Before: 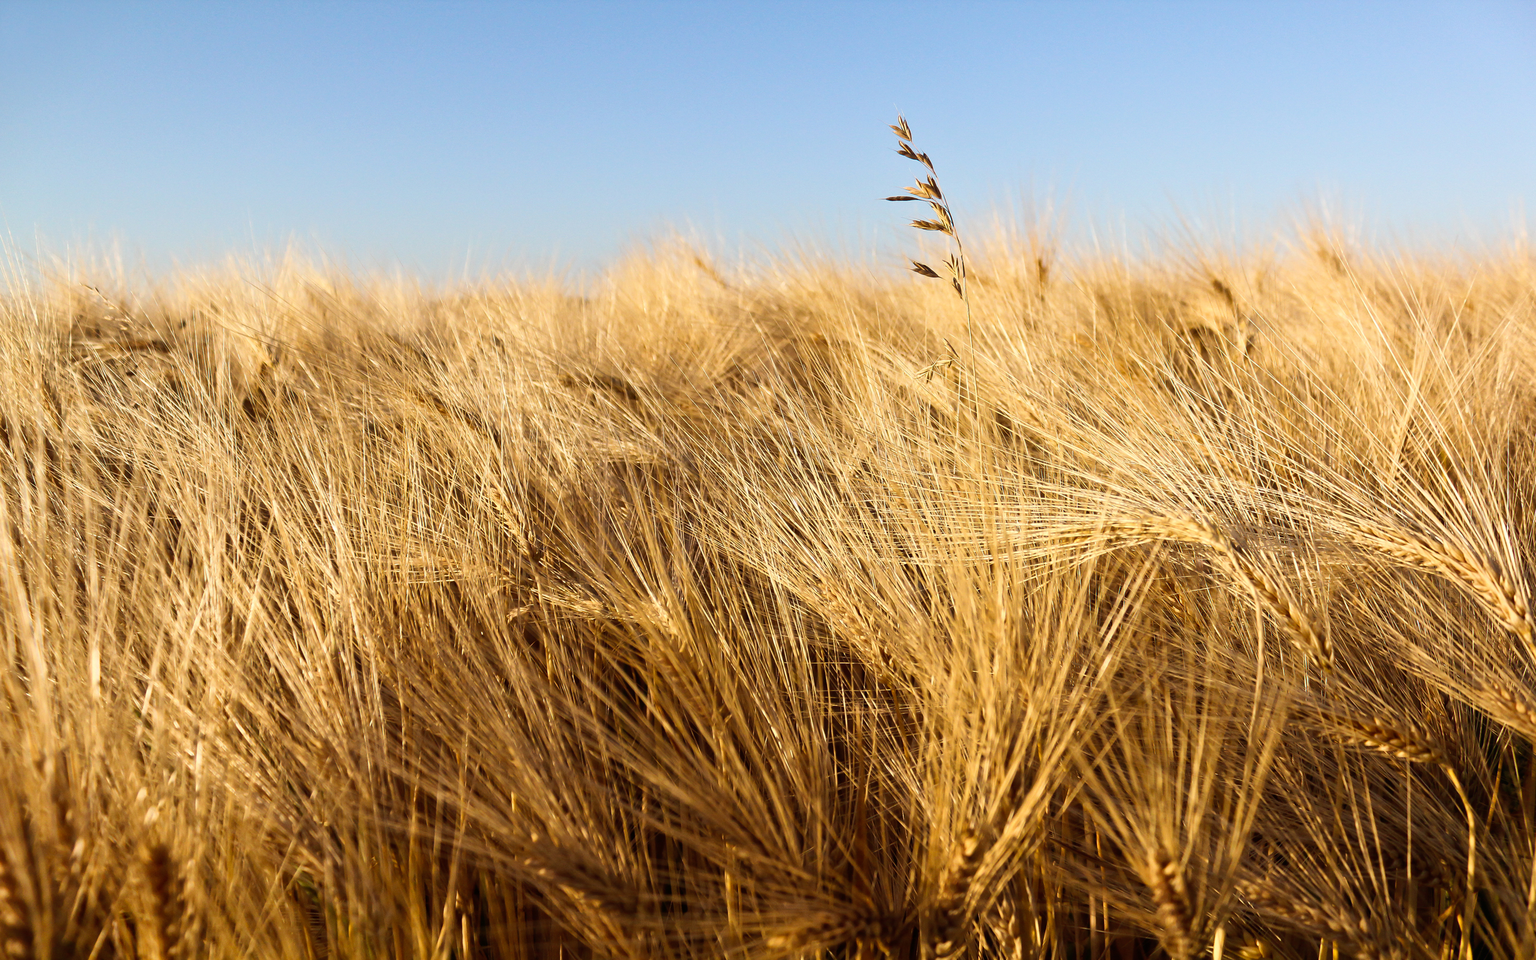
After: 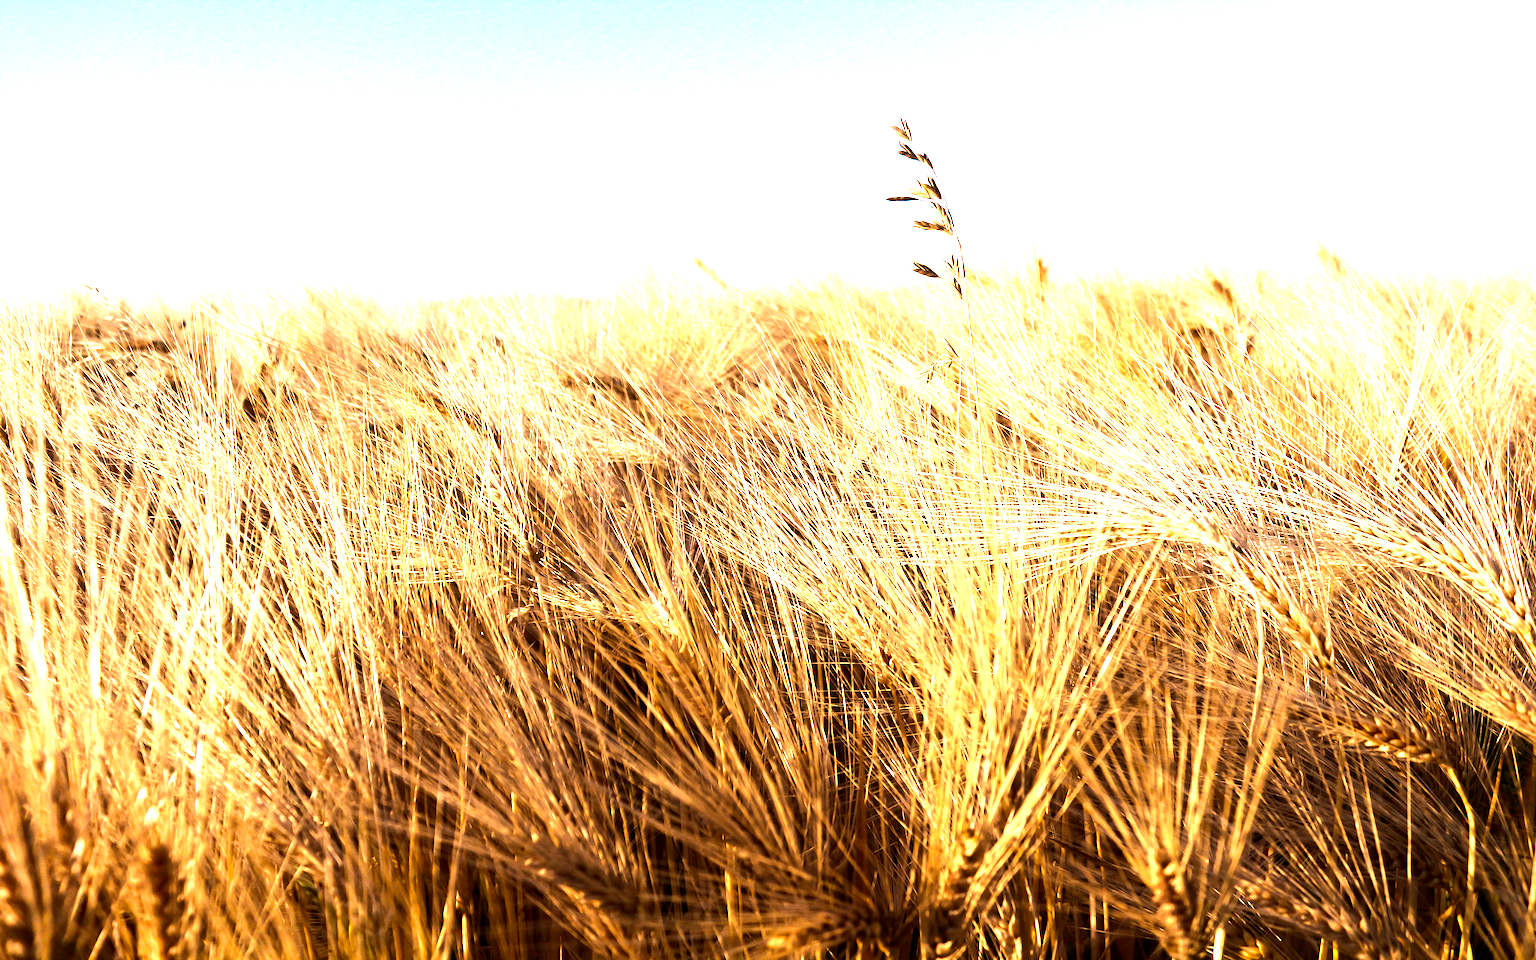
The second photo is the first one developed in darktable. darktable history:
white balance: red 1.066, blue 1.119
tone equalizer: -8 EV -0.75 EV, -7 EV -0.7 EV, -6 EV -0.6 EV, -5 EV -0.4 EV, -3 EV 0.4 EV, -2 EV 0.6 EV, -1 EV 0.7 EV, +0 EV 0.75 EV, edges refinement/feathering 500, mask exposure compensation -1.57 EV, preserve details no
exposure: black level correction 0.001, exposure 0.675 EV, compensate highlight preservation false
